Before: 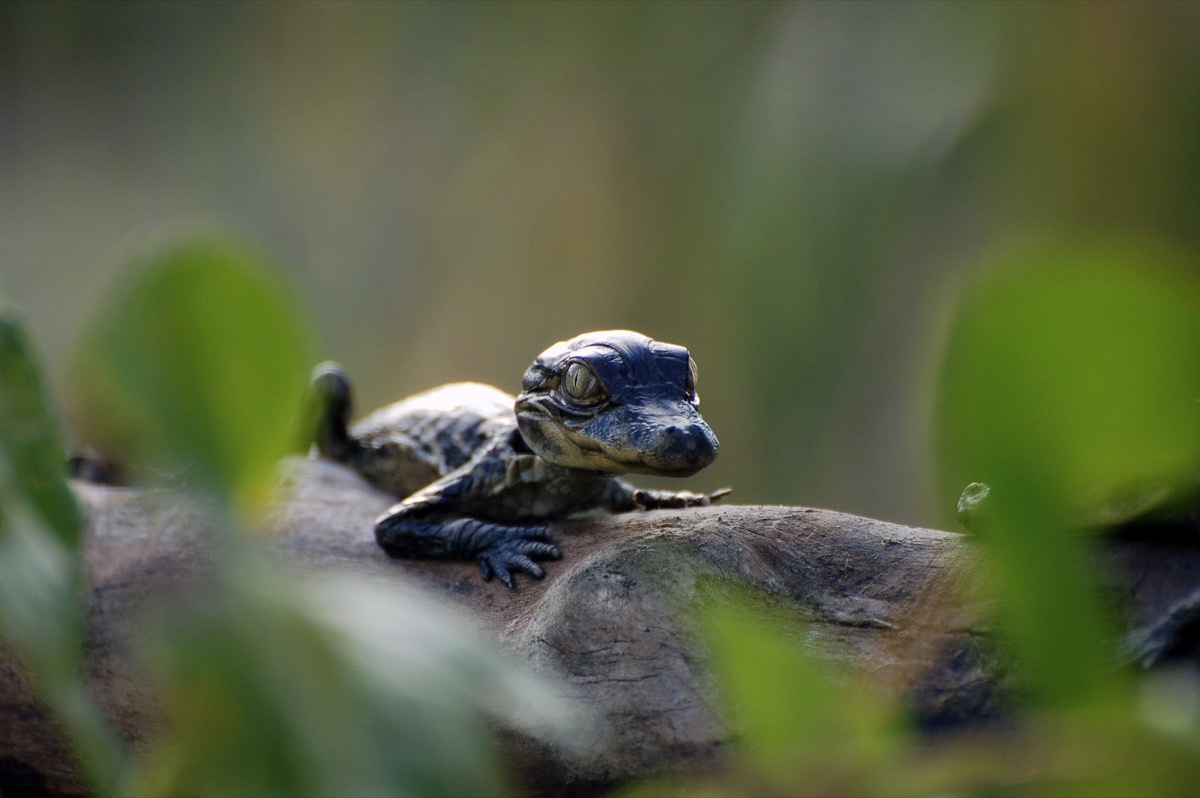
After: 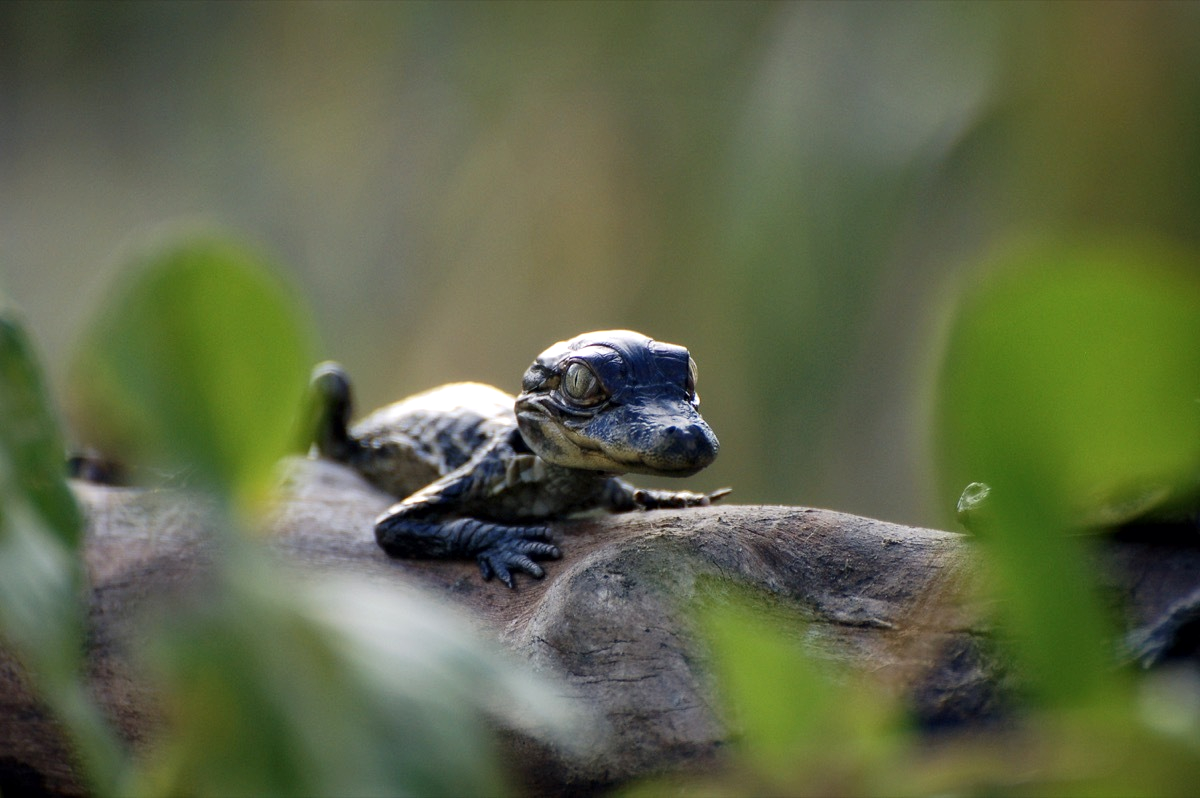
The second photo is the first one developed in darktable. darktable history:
exposure: exposure 0.201 EV, compensate highlight preservation false
local contrast: mode bilateral grid, contrast 20, coarseness 50, detail 119%, midtone range 0.2
